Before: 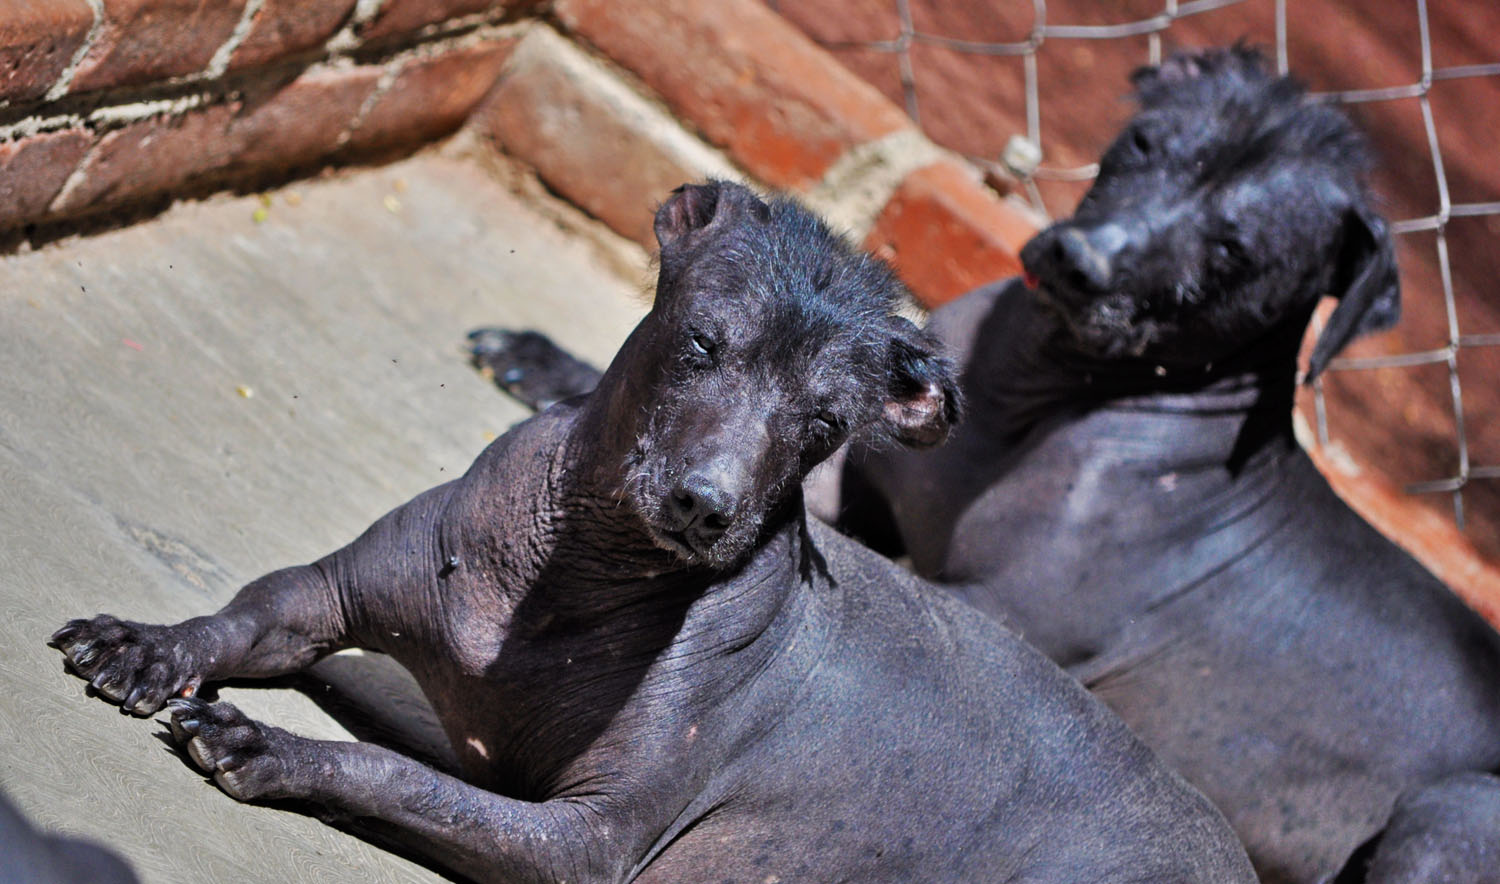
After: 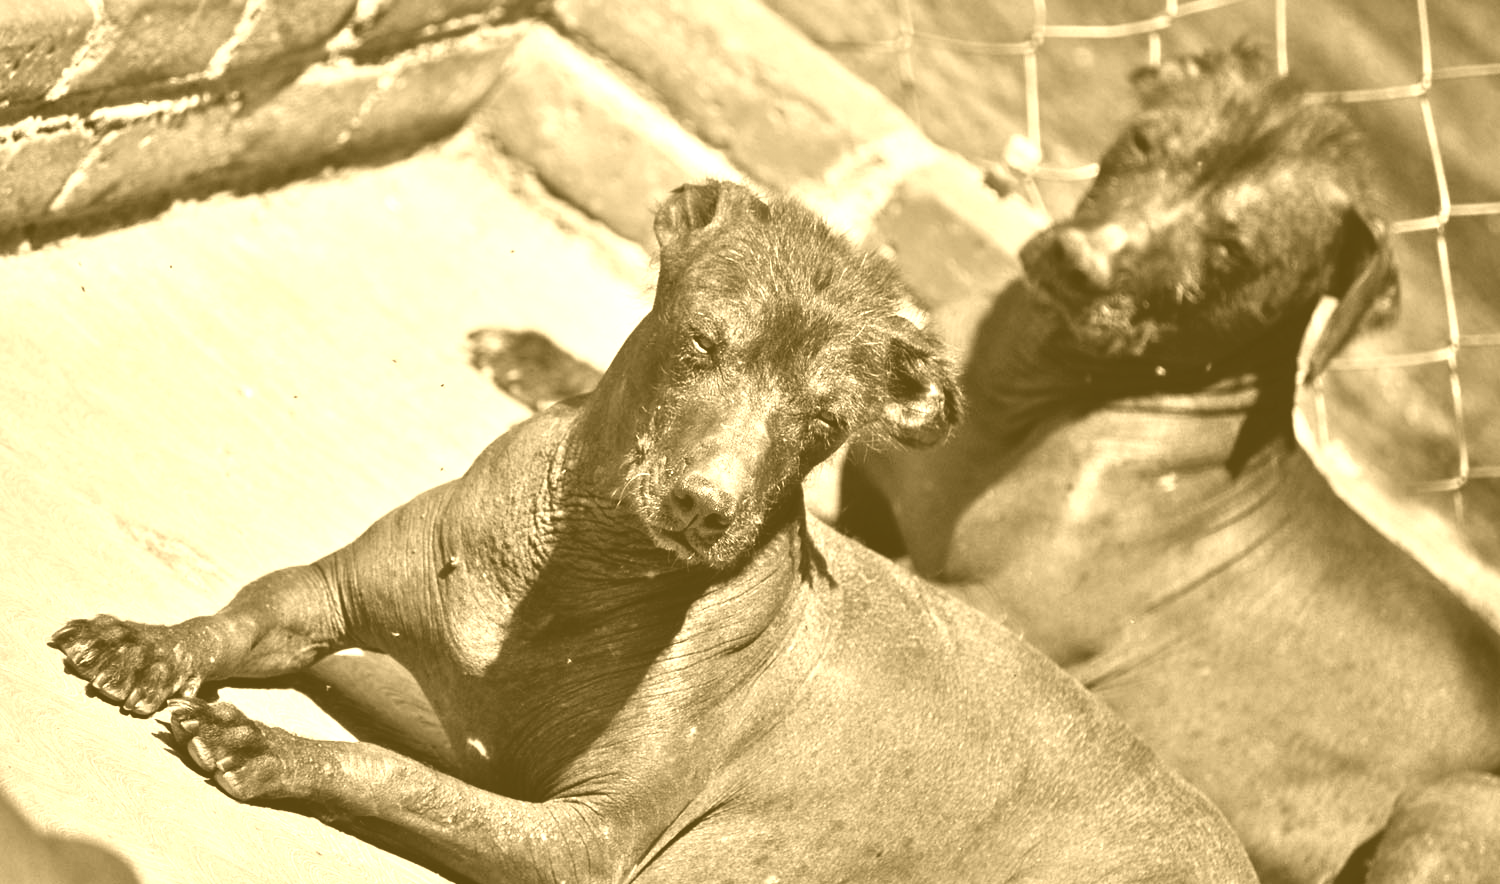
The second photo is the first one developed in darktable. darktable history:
contrast brightness saturation: contrast 0.15, brightness 0.05
colorize: hue 36°, source mix 100%
